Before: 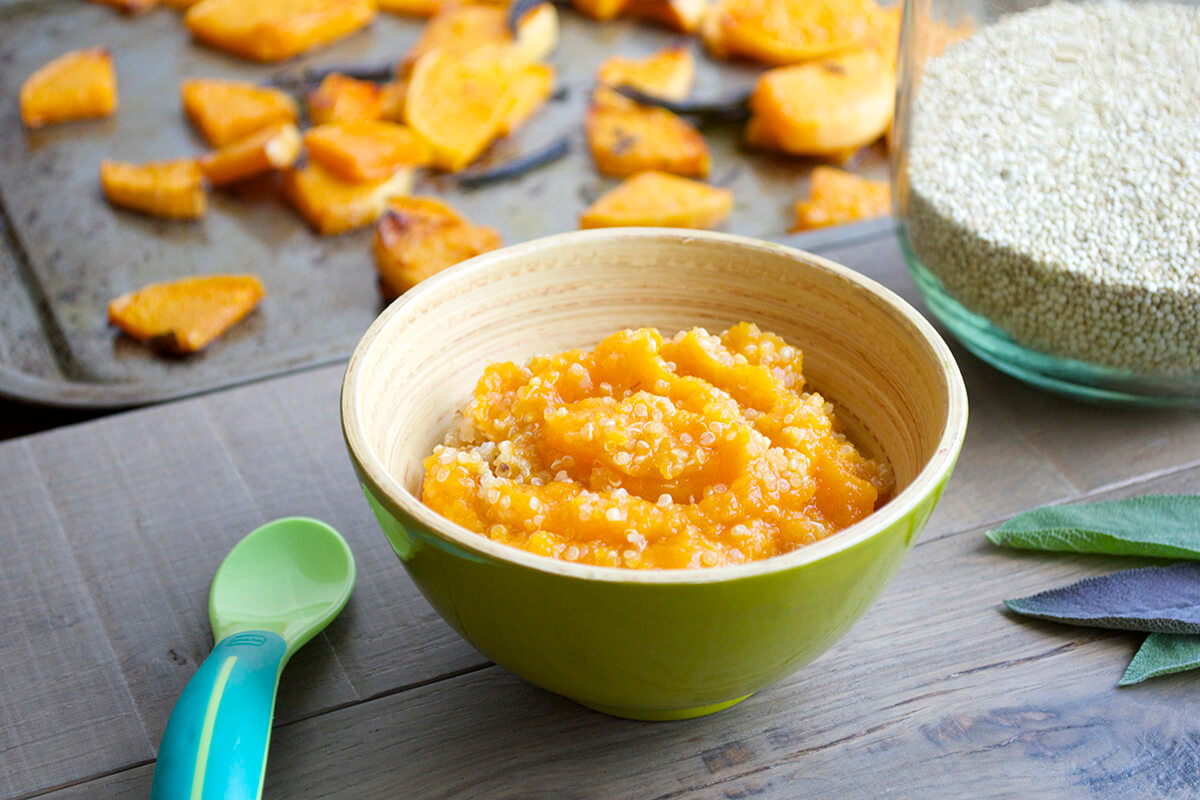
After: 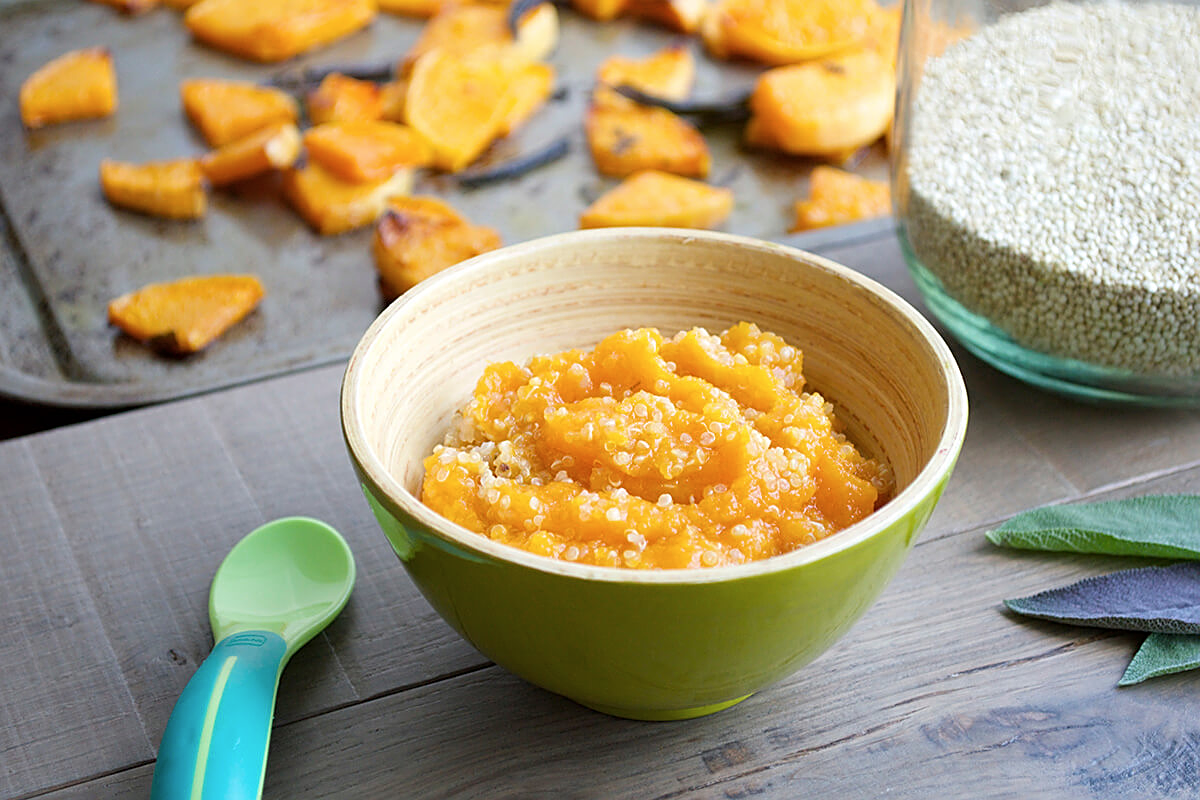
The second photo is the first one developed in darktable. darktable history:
contrast brightness saturation: saturation -0.061
sharpen: on, module defaults
